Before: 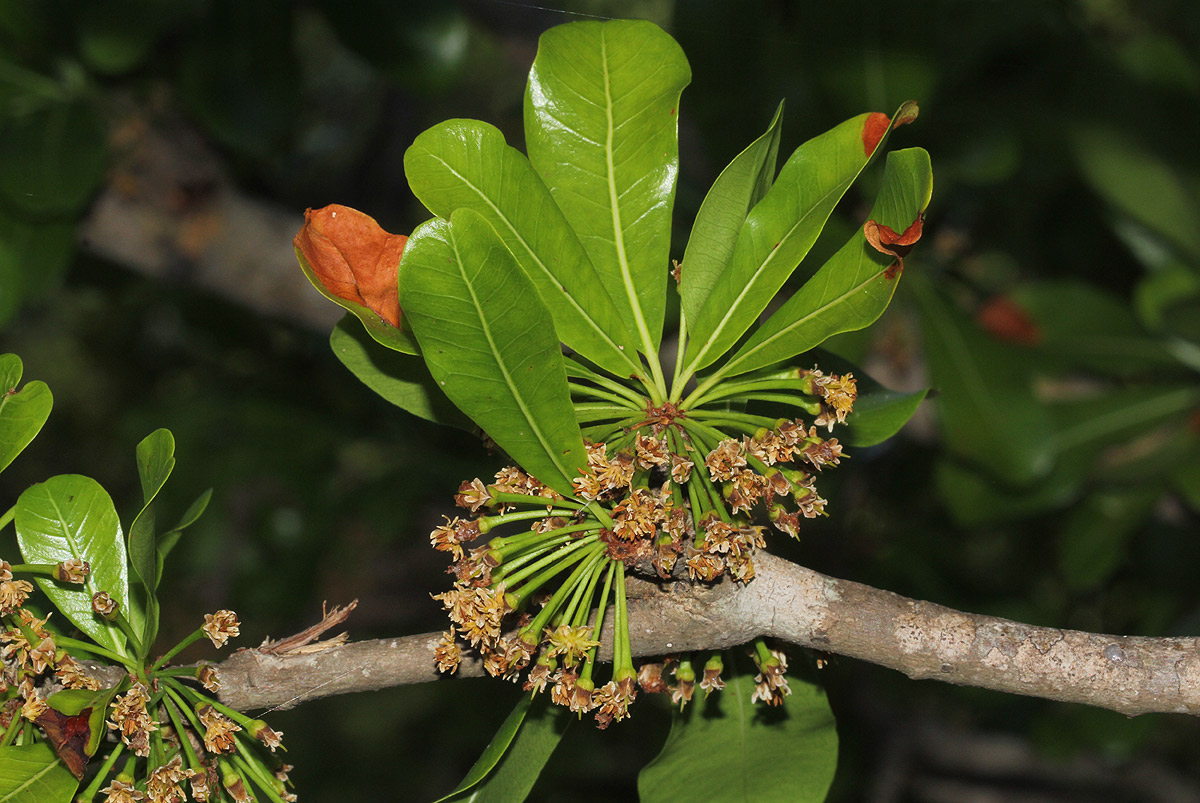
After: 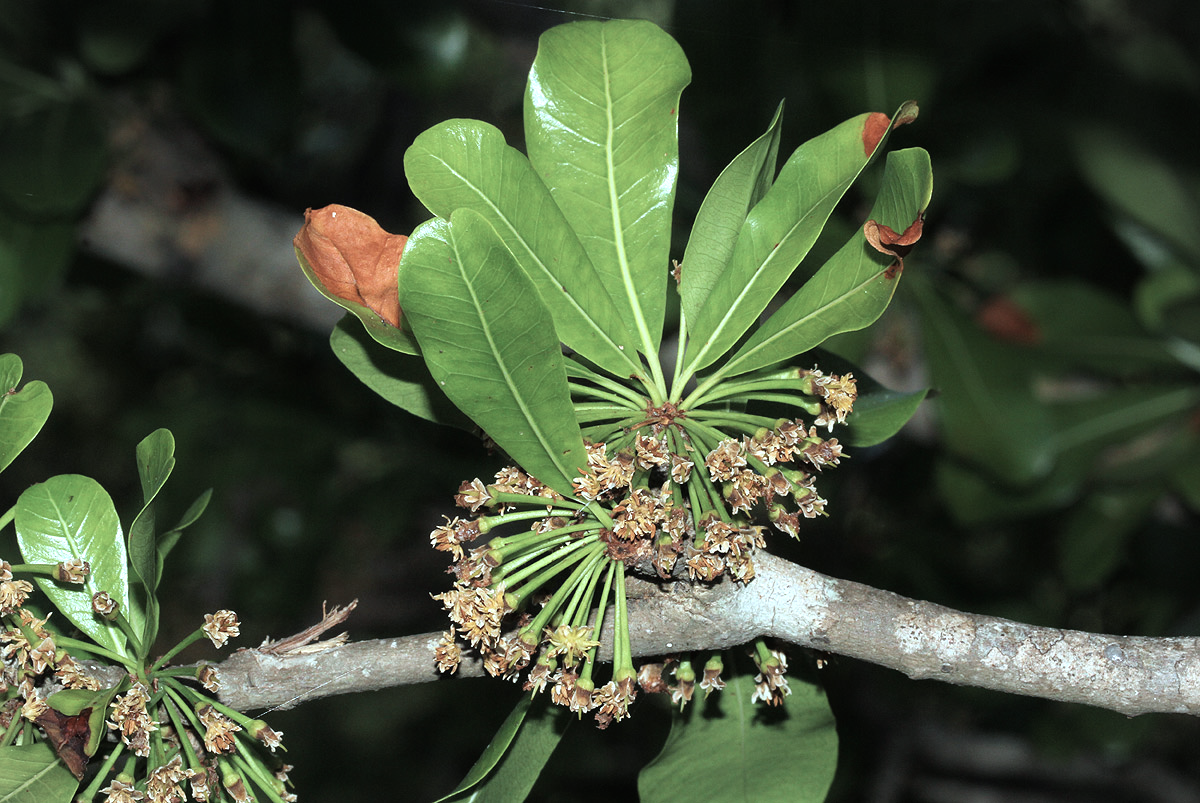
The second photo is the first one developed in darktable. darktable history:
vignetting: fall-off start 100.67%, brightness -0.148, center (-0.037, 0.145), width/height ratio 1.32
tone equalizer: -8 EV -0.737 EV, -7 EV -0.725 EV, -6 EV -0.599 EV, -5 EV -0.377 EV, -3 EV 0.365 EV, -2 EV 0.6 EV, -1 EV 0.682 EV, +0 EV 0.732 EV
color correction: highlights a* -12.7, highlights b* -17.51, saturation 0.711
